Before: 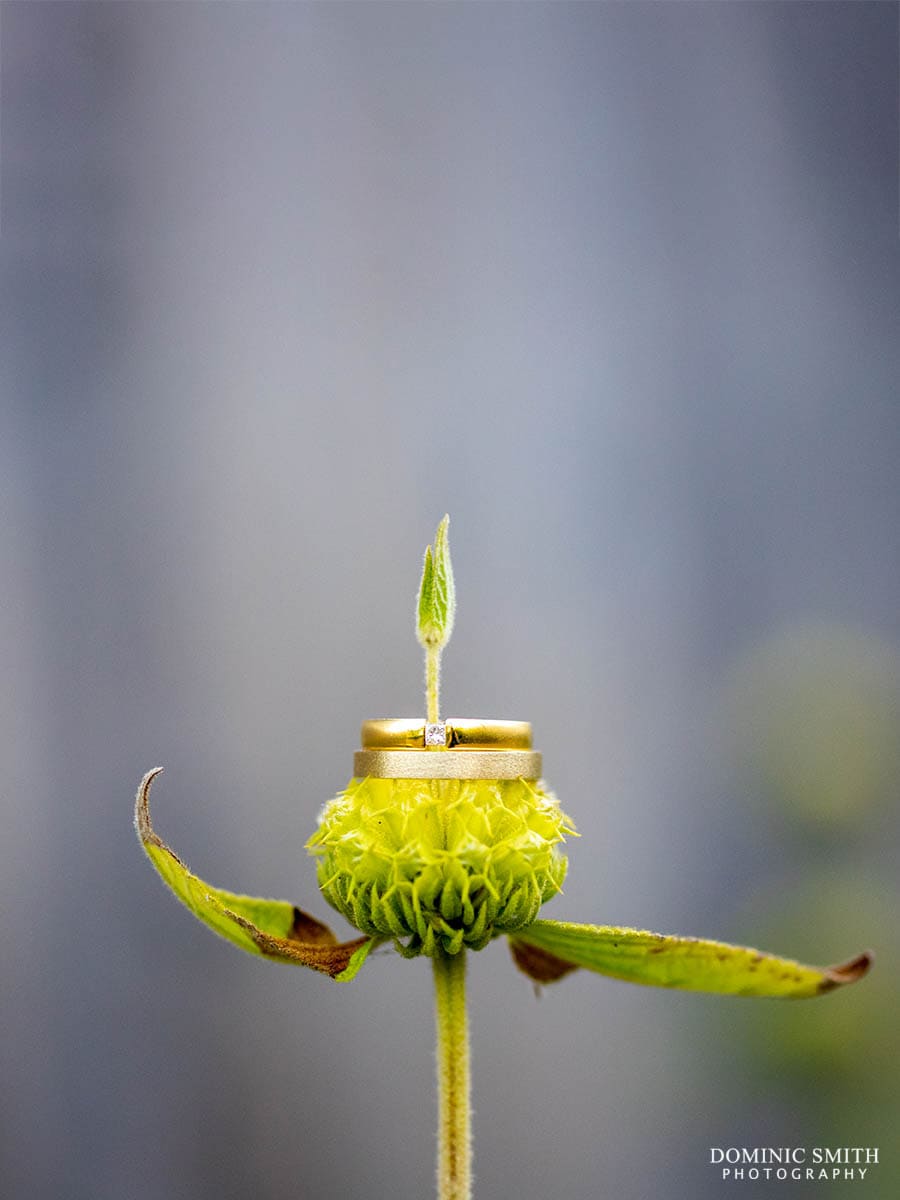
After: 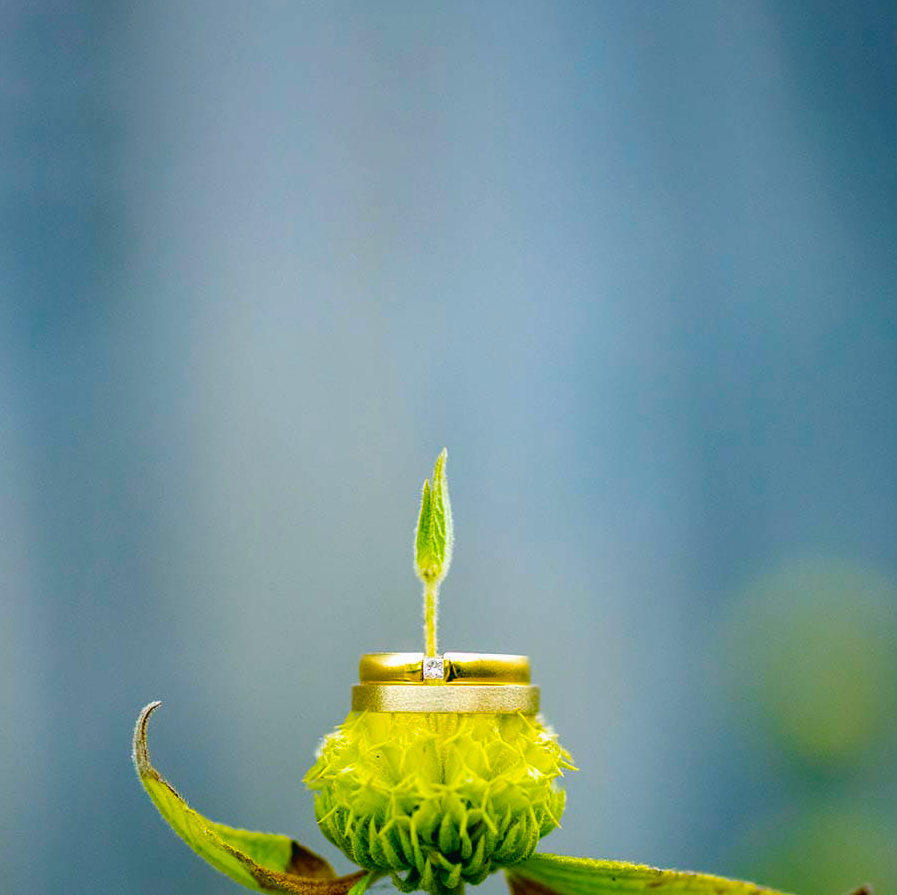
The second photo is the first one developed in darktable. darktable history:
color balance rgb: power › chroma 2.125%, power › hue 168.03°, highlights gain › chroma 0.109%, highlights gain › hue 330.01°, global offset › luminance 0.241%, perceptual saturation grading › global saturation 36.202%, perceptual saturation grading › shadows 35.262%, global vibrance 24.88%
base curve: curves: ch0 [(0, 0) (0.297, 0.298) (1, 1)], preserve colors none
crop: left 0.228%, top 5.564%, bottom 19.819%
